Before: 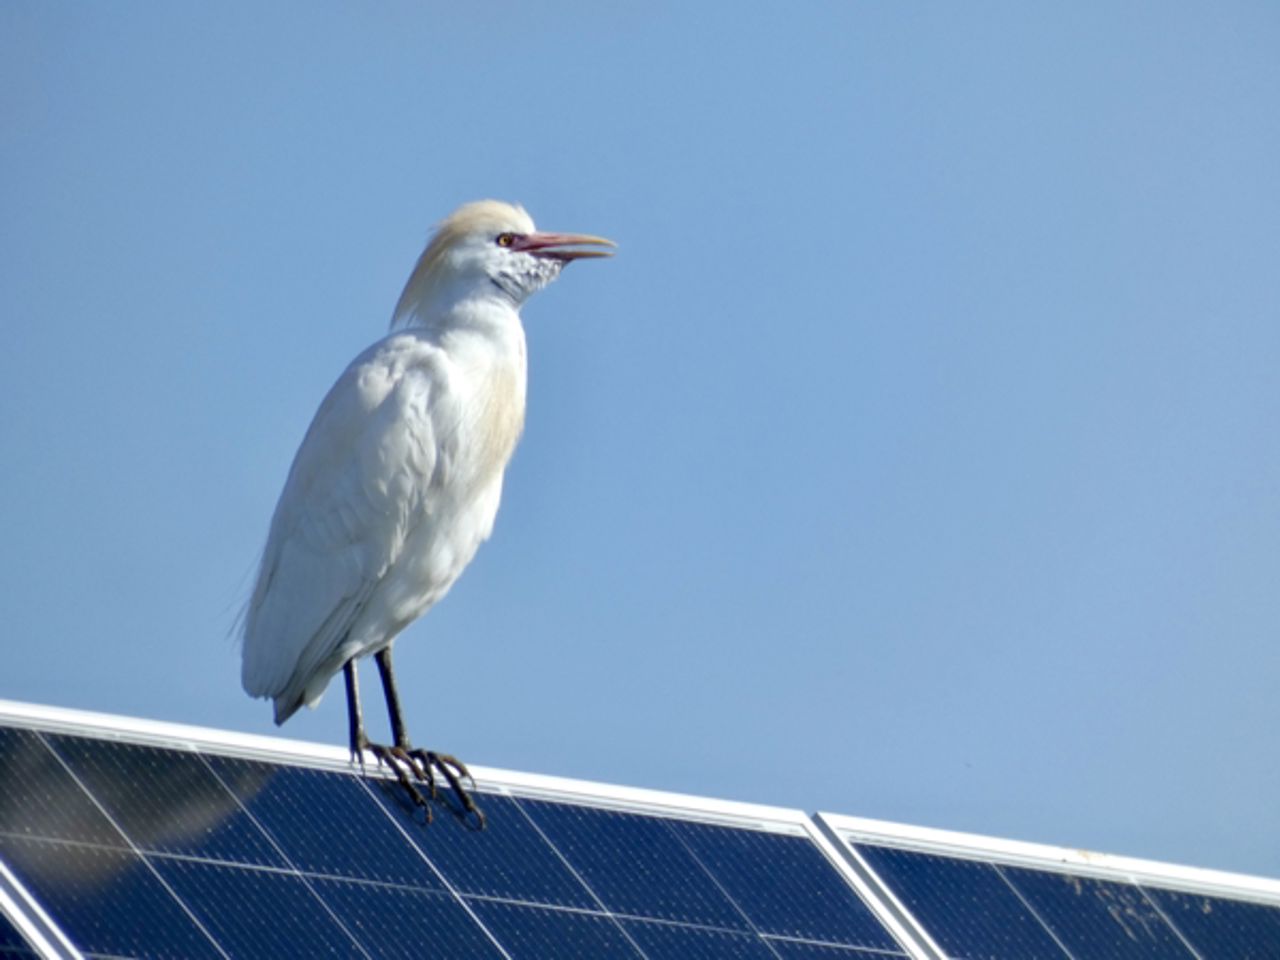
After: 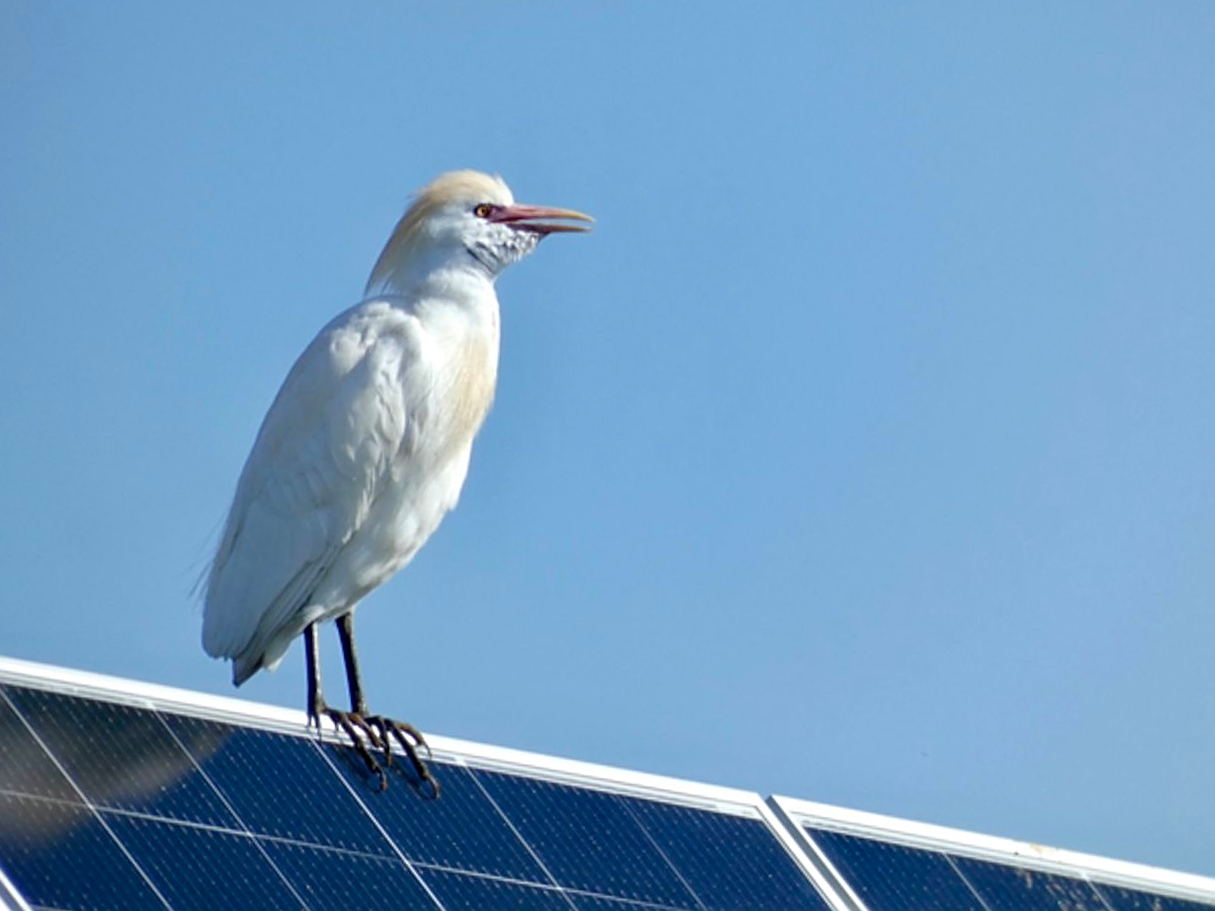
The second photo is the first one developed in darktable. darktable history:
crop and rotate: angle -2.33°
sharpen: on, module defaults
